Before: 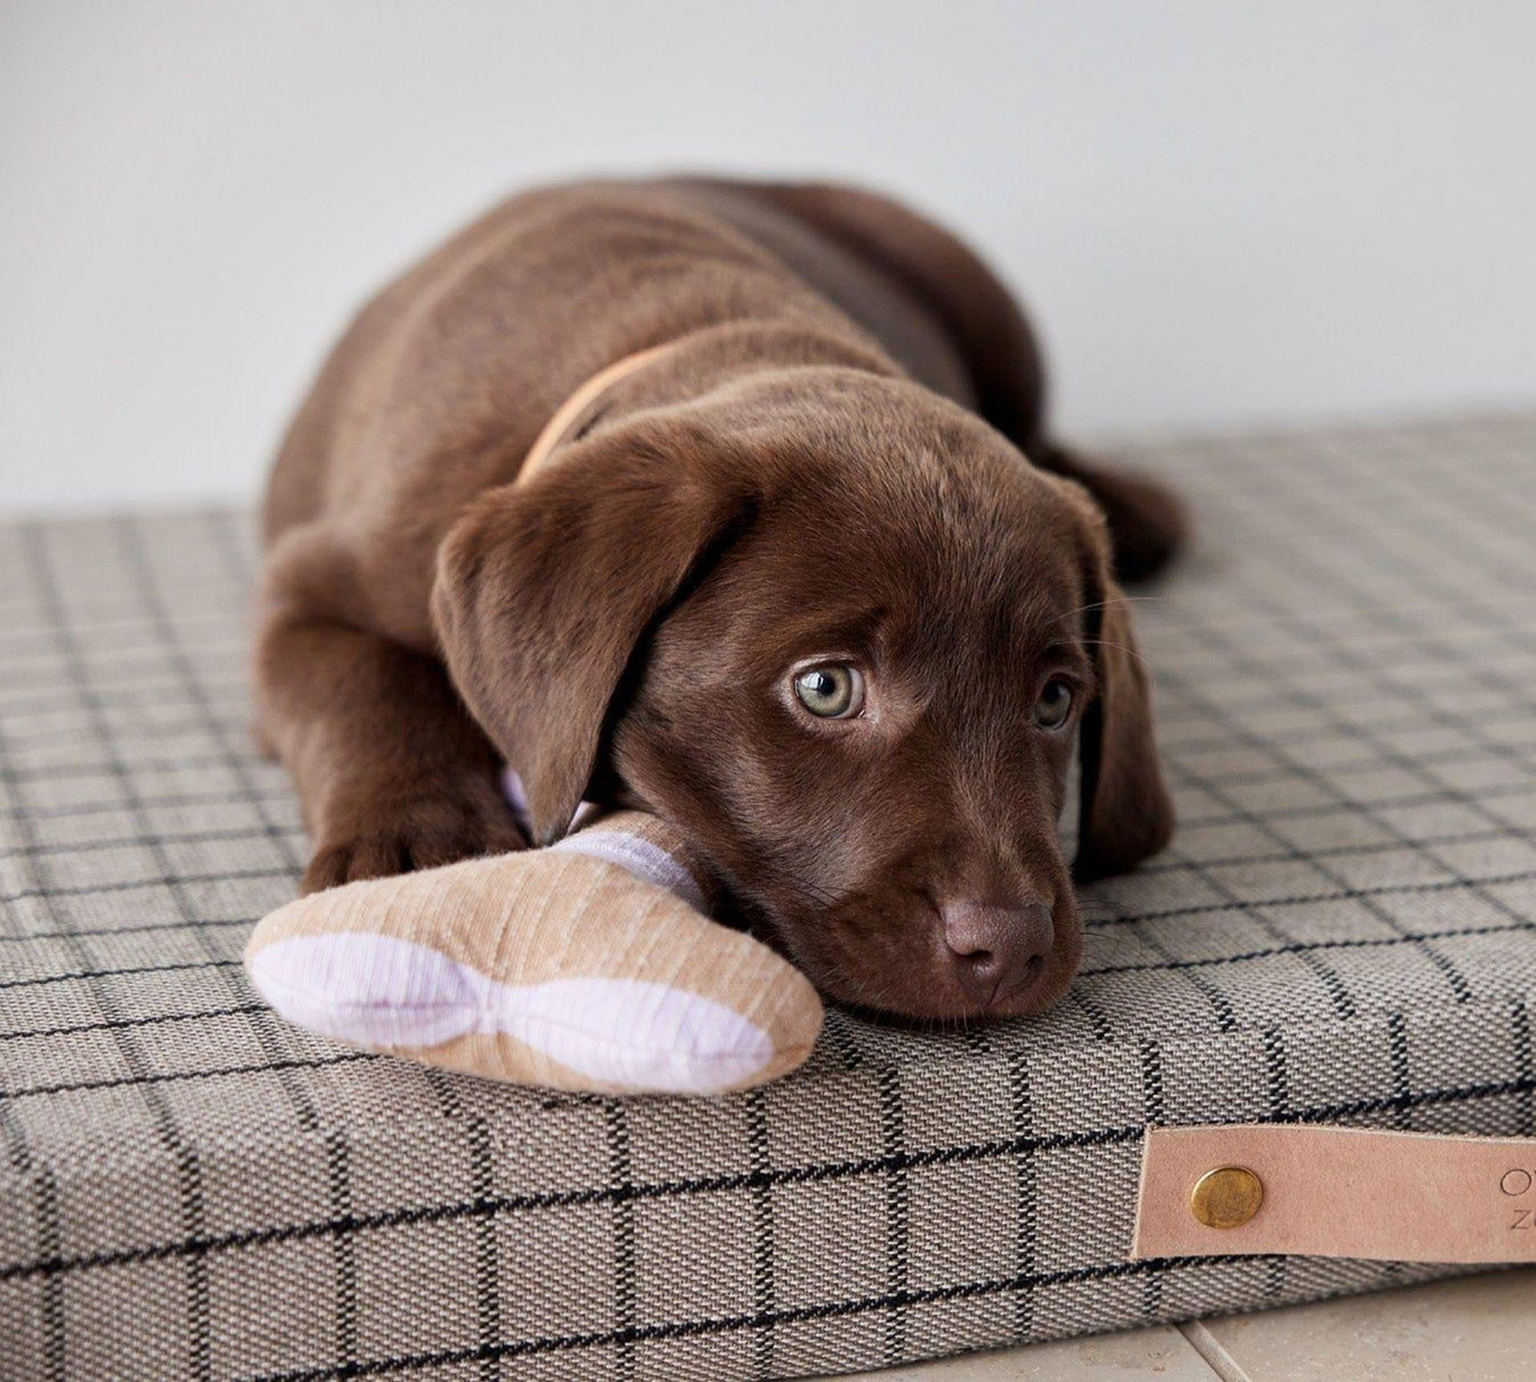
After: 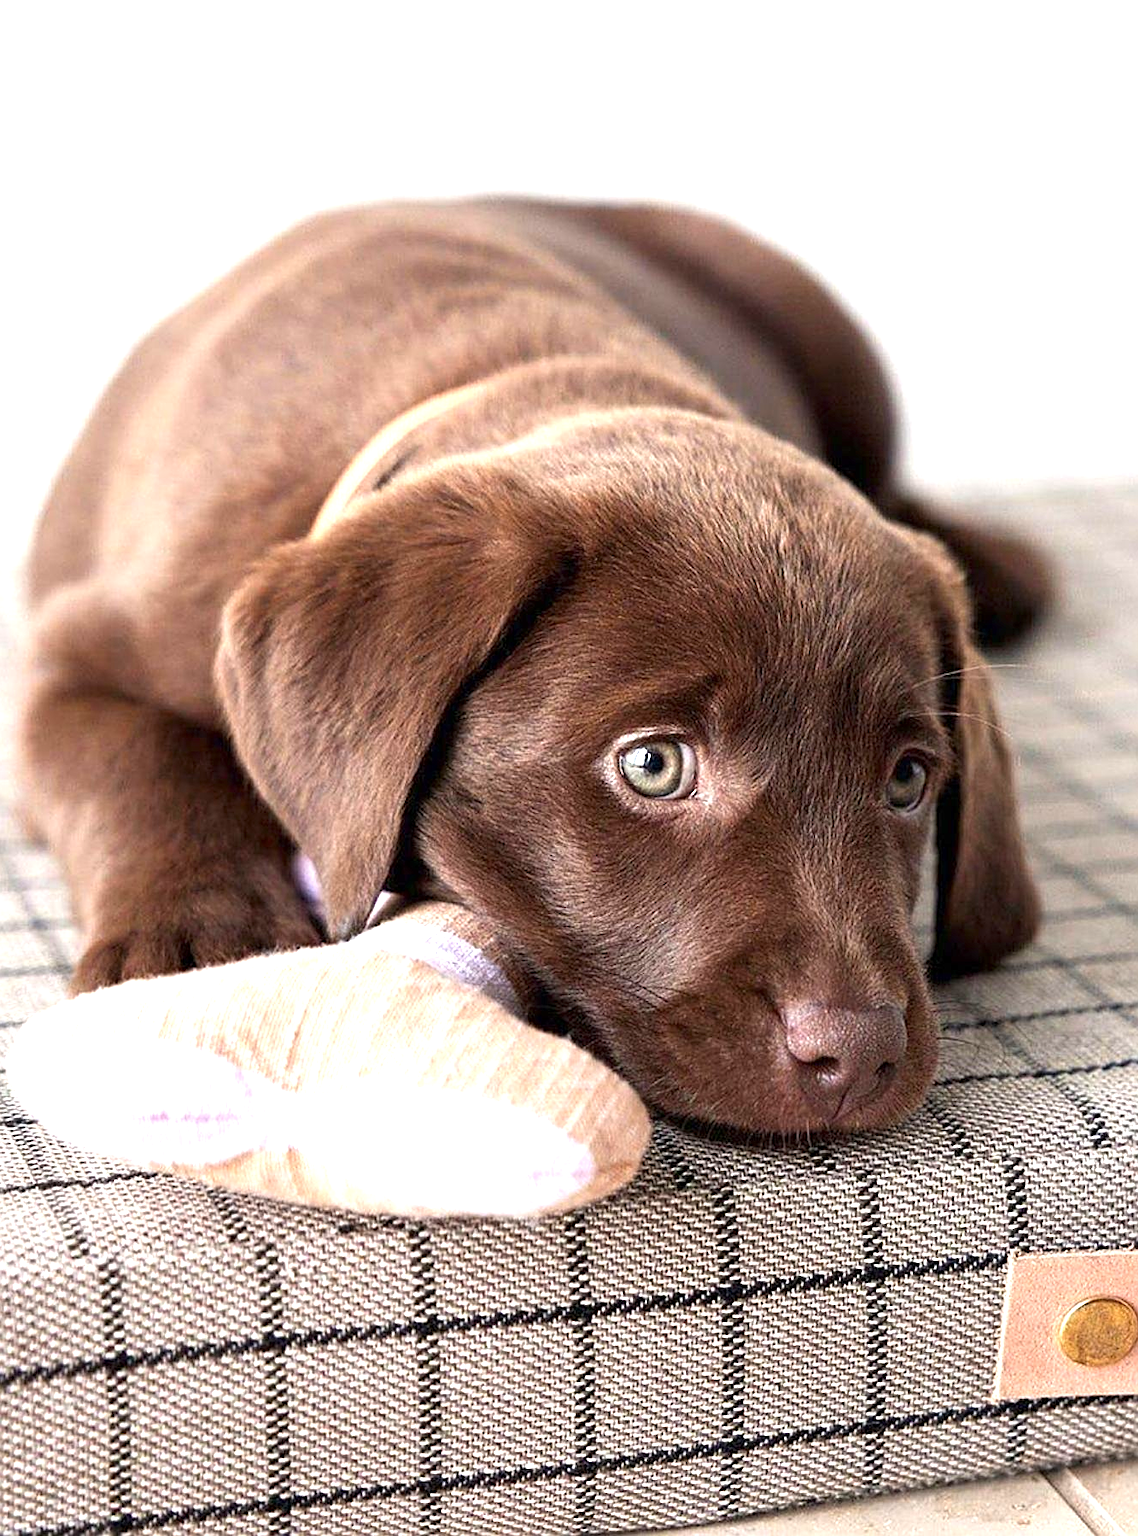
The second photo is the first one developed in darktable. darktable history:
crop and rotate: left 15.541%, right 17.78%
sharpen: on, module defaults
exposure: exposure 1.214 EV, compensate highlight preservation false
